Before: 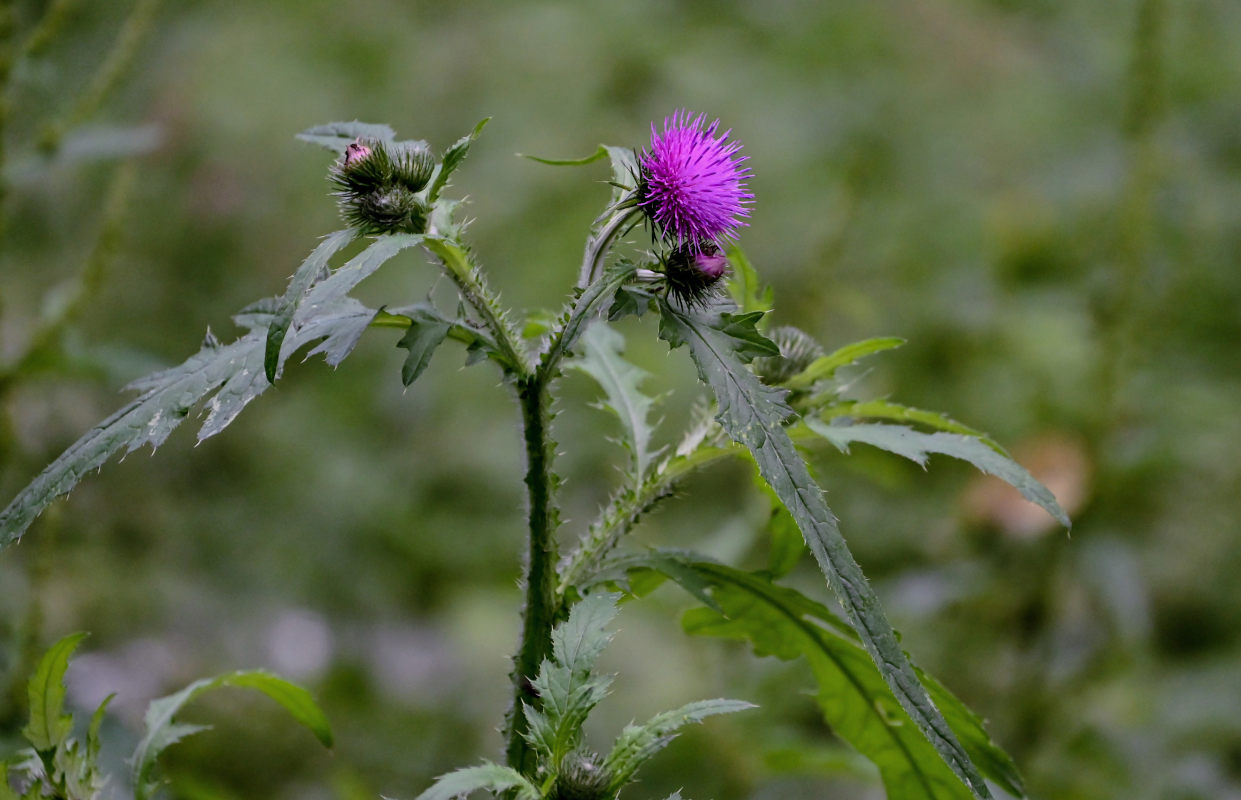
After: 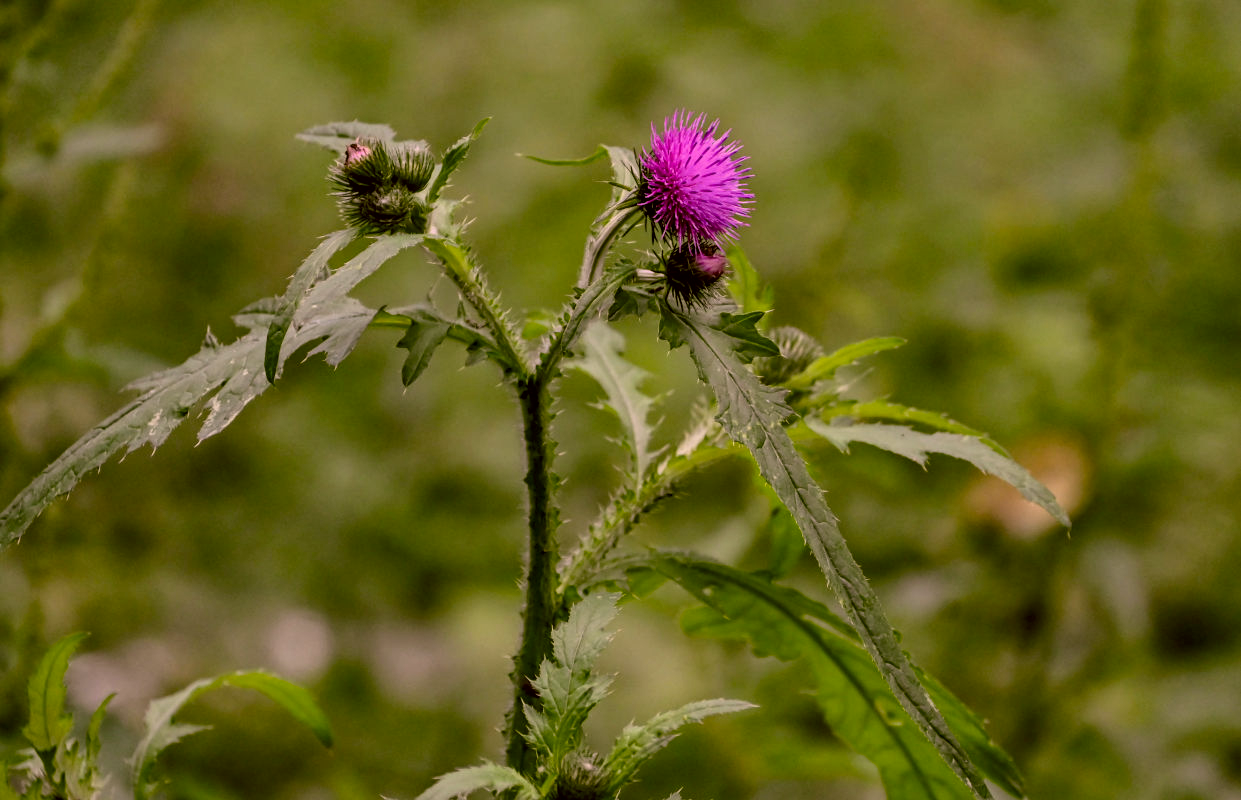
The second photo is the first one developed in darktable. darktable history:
color correction: highlights a* 8.88, highlights b* 15.08, shadows a* -0.662, shadows b* 26.9
local contrast: on, module defaults
